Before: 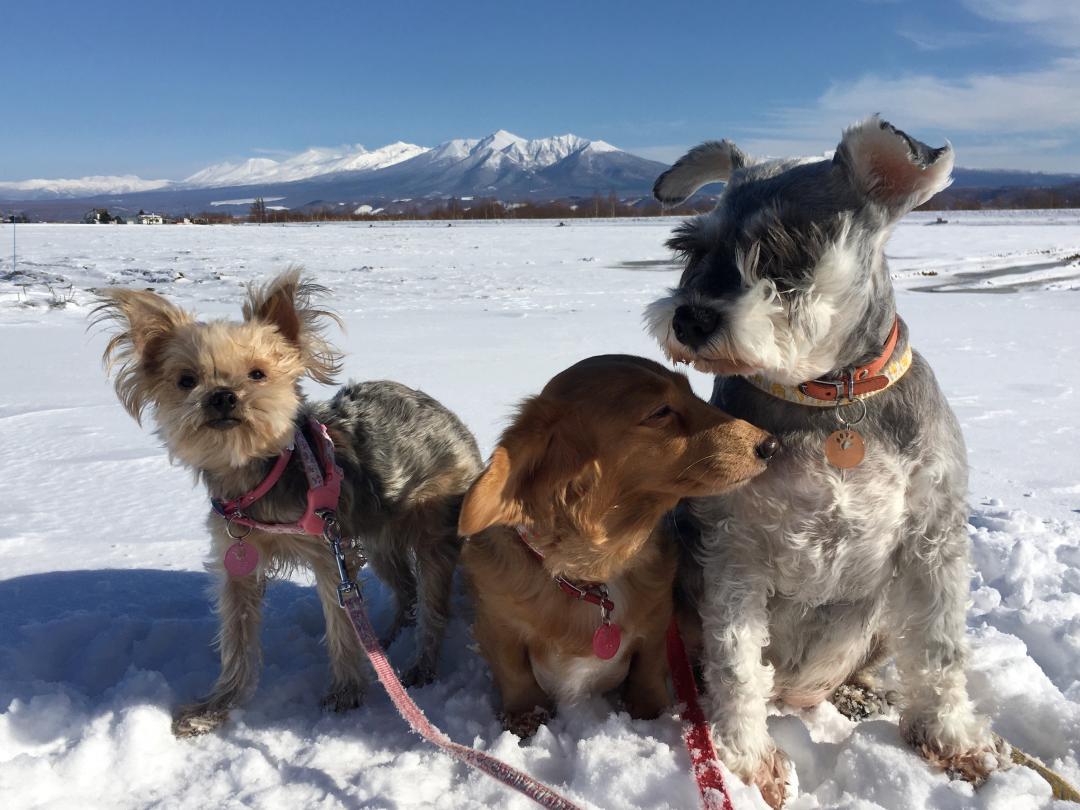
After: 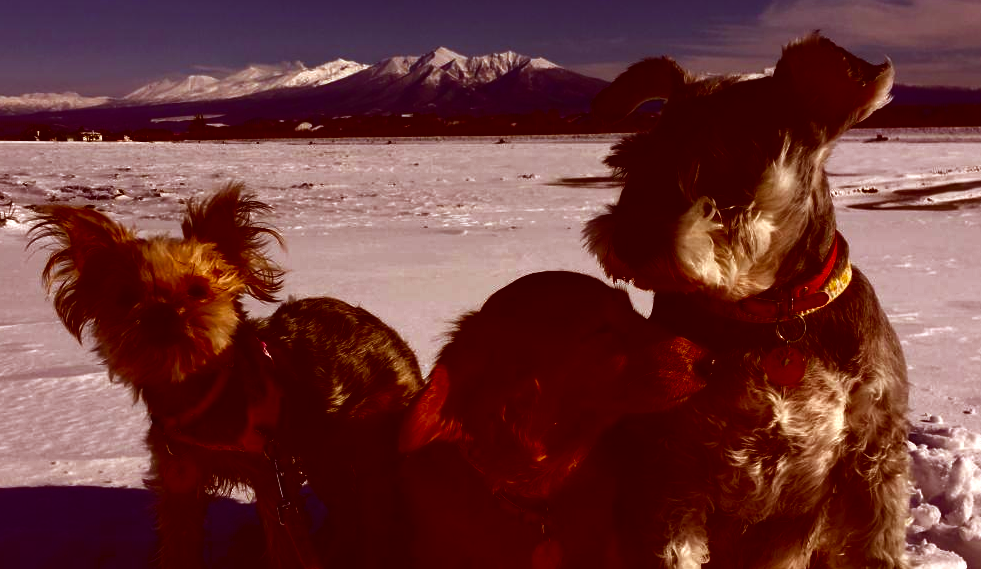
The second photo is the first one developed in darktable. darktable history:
color correction: highlights a* 9.03, highlights b* 8.71, shadows a* 40, shadows b* 40, saturation 0.8
crop: left 5.596%, top 10.314%, right 3.534%, bottom 19.395%
exposure: black level correction -0.003, exposure 0.04 EV, compensate highlight preservation false
contrast brightness saturation: brightness -1, saturation 1
